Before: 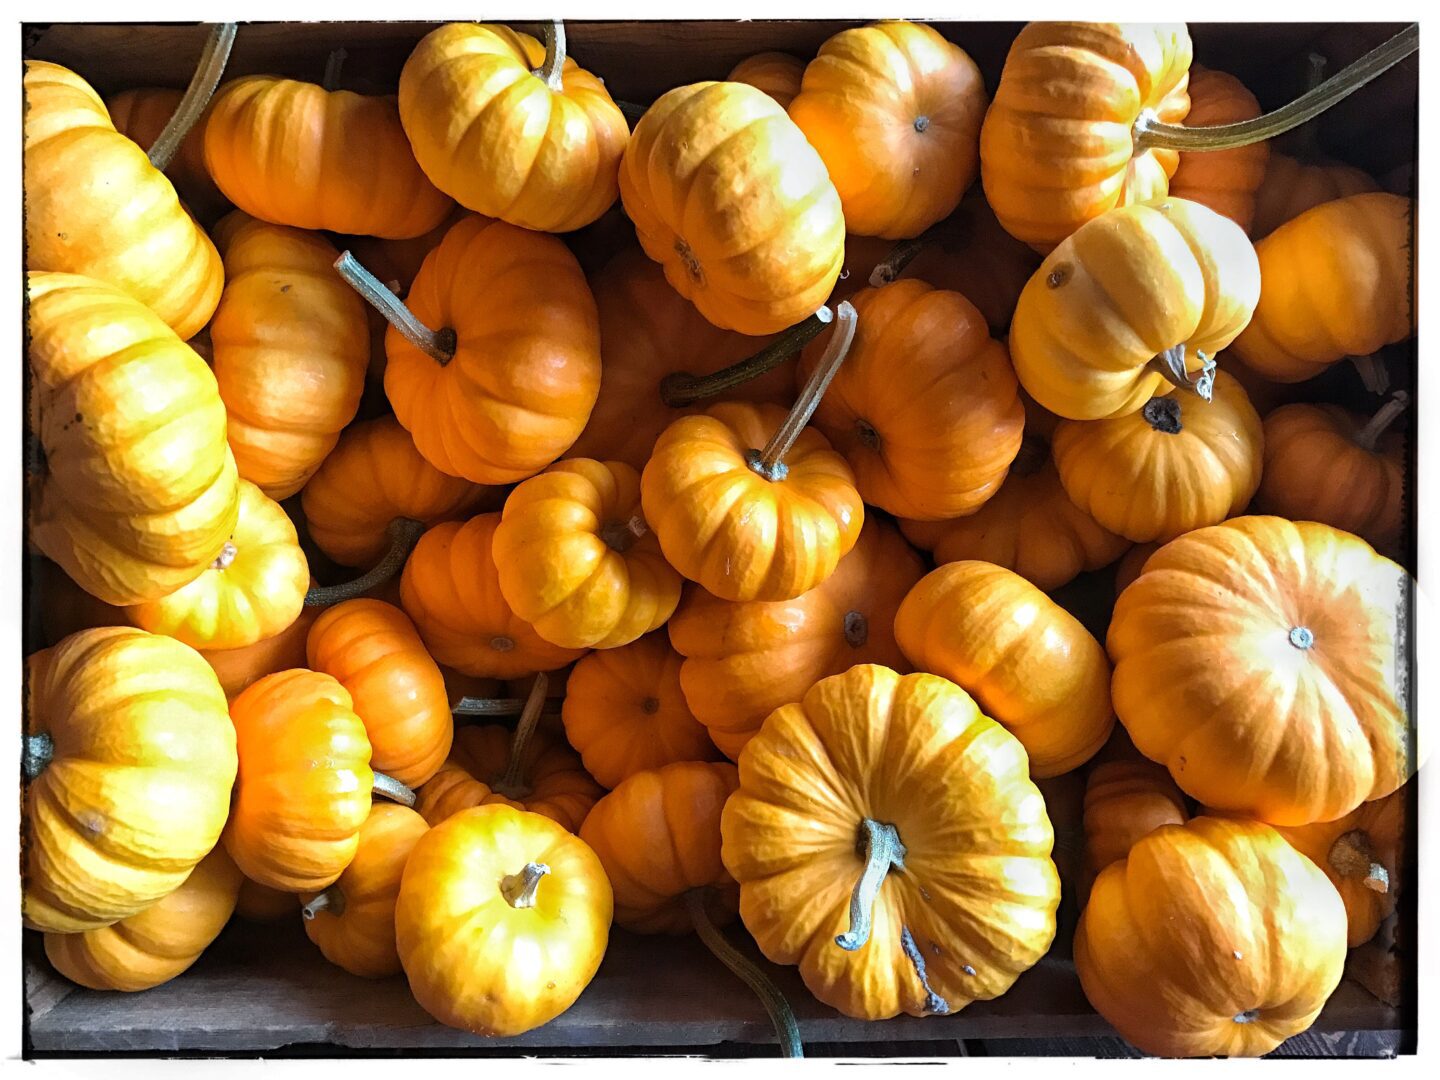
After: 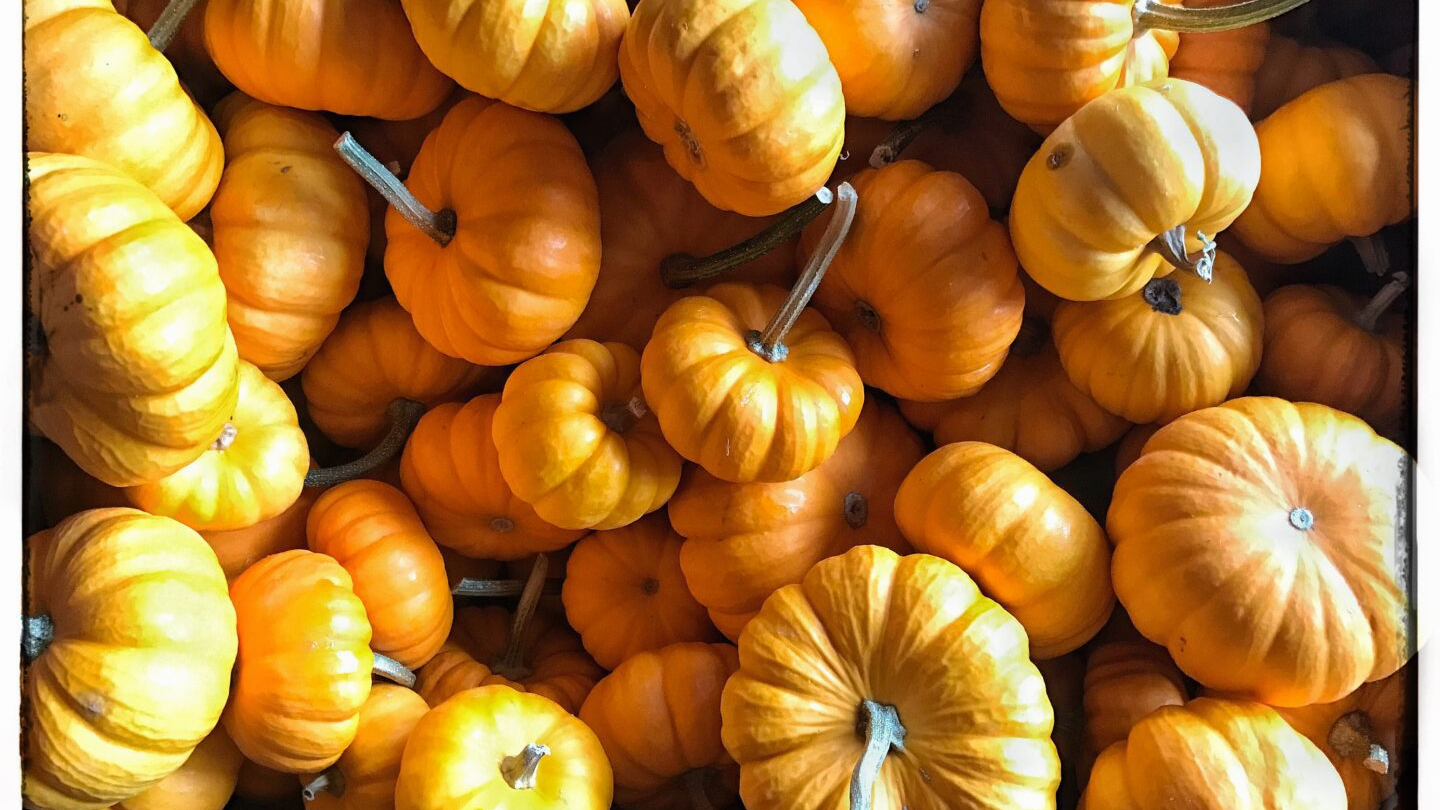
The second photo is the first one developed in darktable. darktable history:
local contrast: mode bilateral grid, contrast 100, coarseness 100, detail 94%, midtone range 0.2
exposure: exposure -0.021 EV, compensate highlight preservation false
crop: top 11.038%, bottom 13.962%
